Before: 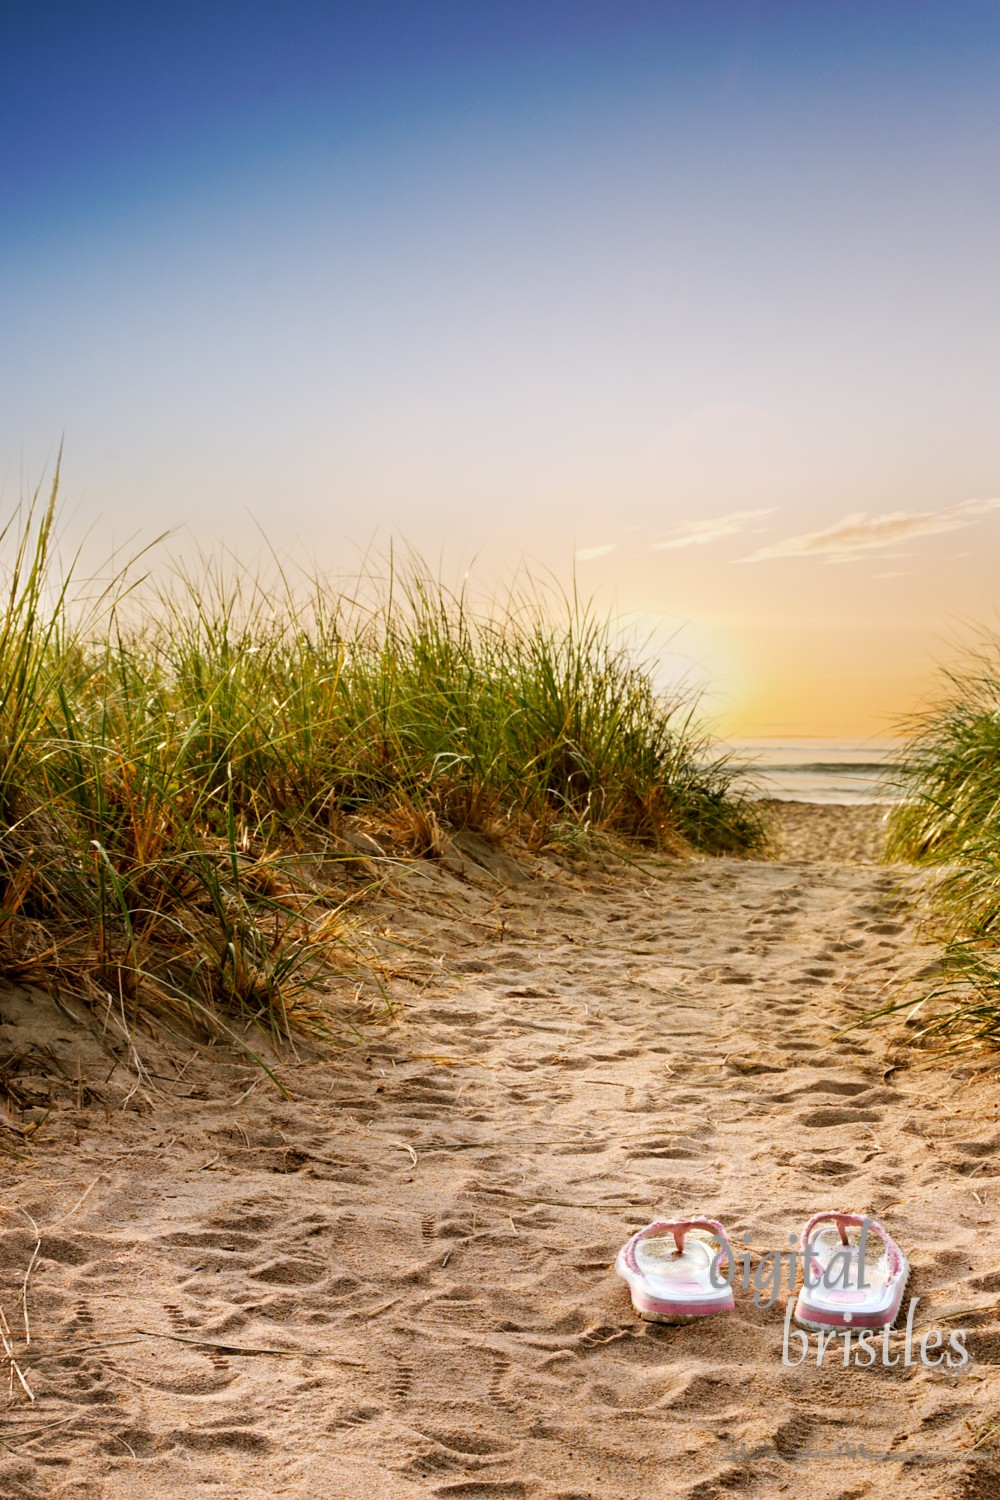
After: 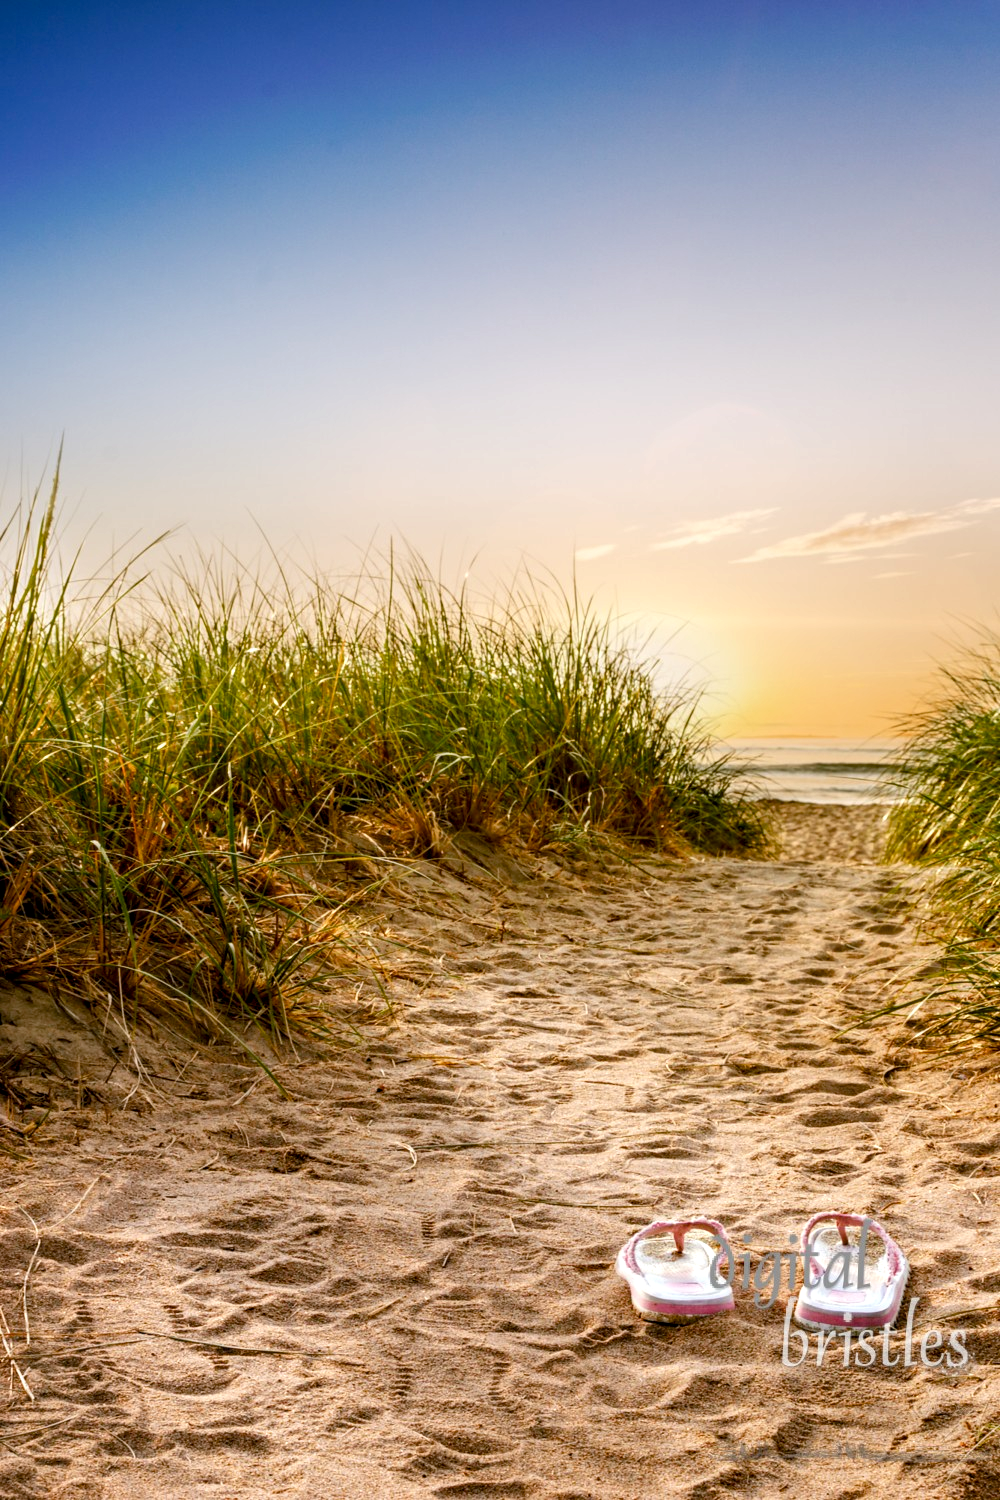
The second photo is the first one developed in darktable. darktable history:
local contrast: on, module defaults
exposure: exposure 0.128 EV, compensate highlight preservation false
color balance rgb: shadows lift › chroma 1.805%, shadows lift › hue 264.78°, perceptual saturation grading › global saturation 20%, perceptual saturation grading › highlights -24.729%, perceptual saturation grading › shadows 24.632%
base curve: curves: ch0 [(0, 0) (0.303, 0.277) (1, 1)], preserve colors none
